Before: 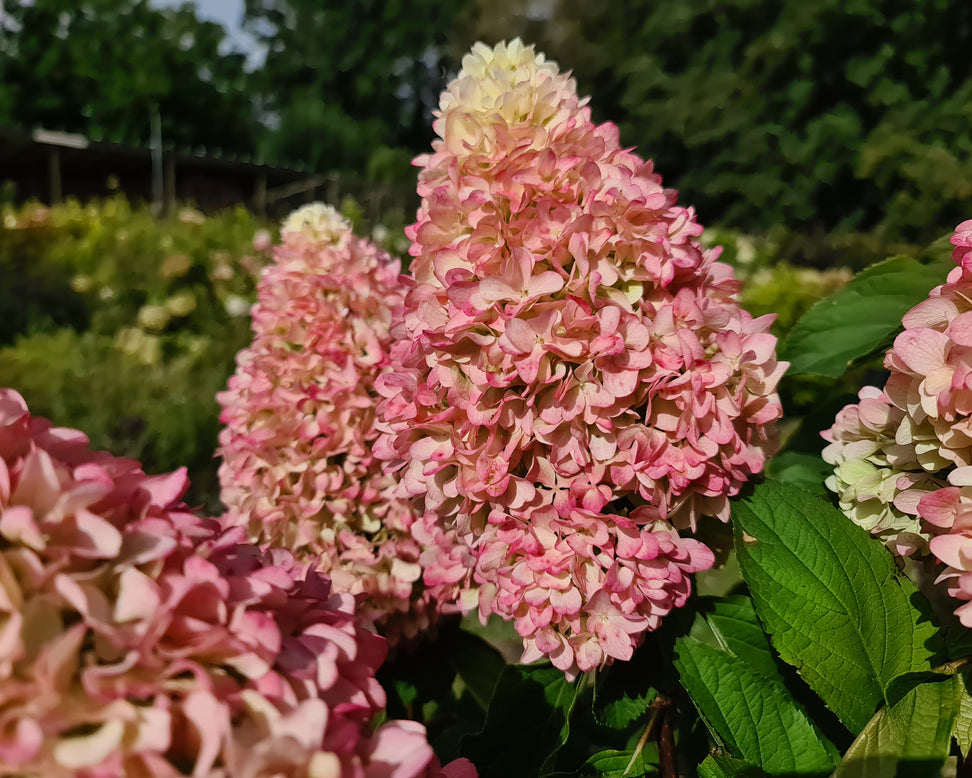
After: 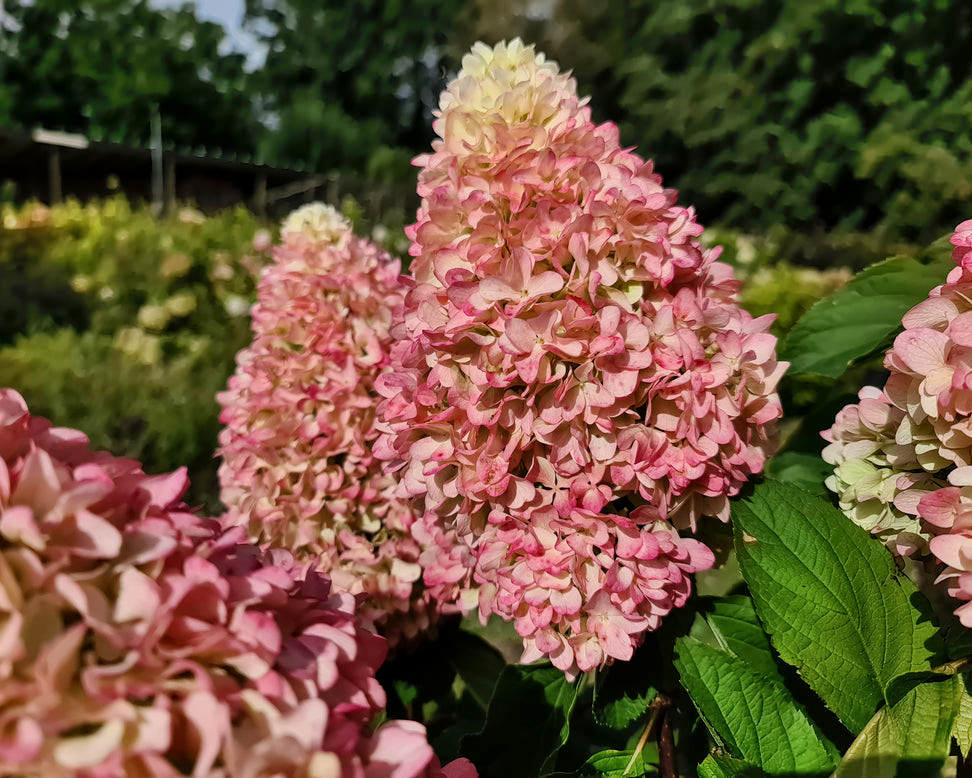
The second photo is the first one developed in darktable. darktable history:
local contrast: highlights 100%, shadows 100%, detail 120%, midtone range 0.2
shadows and highlights: low approximation 0.01, soften with gaussian
